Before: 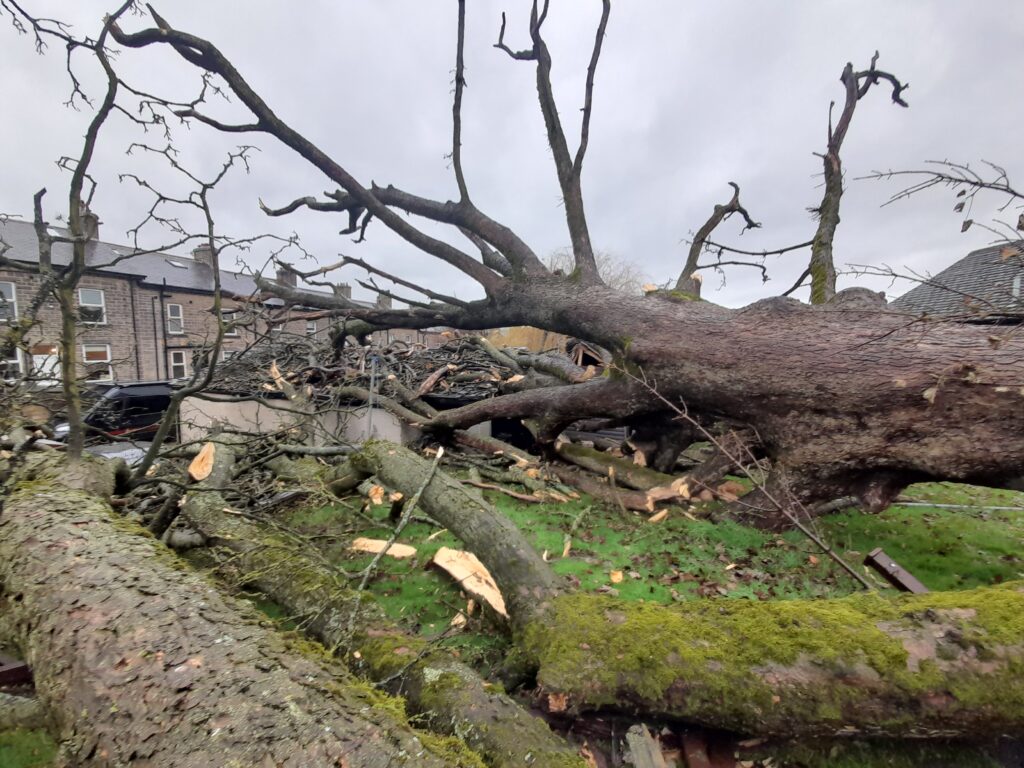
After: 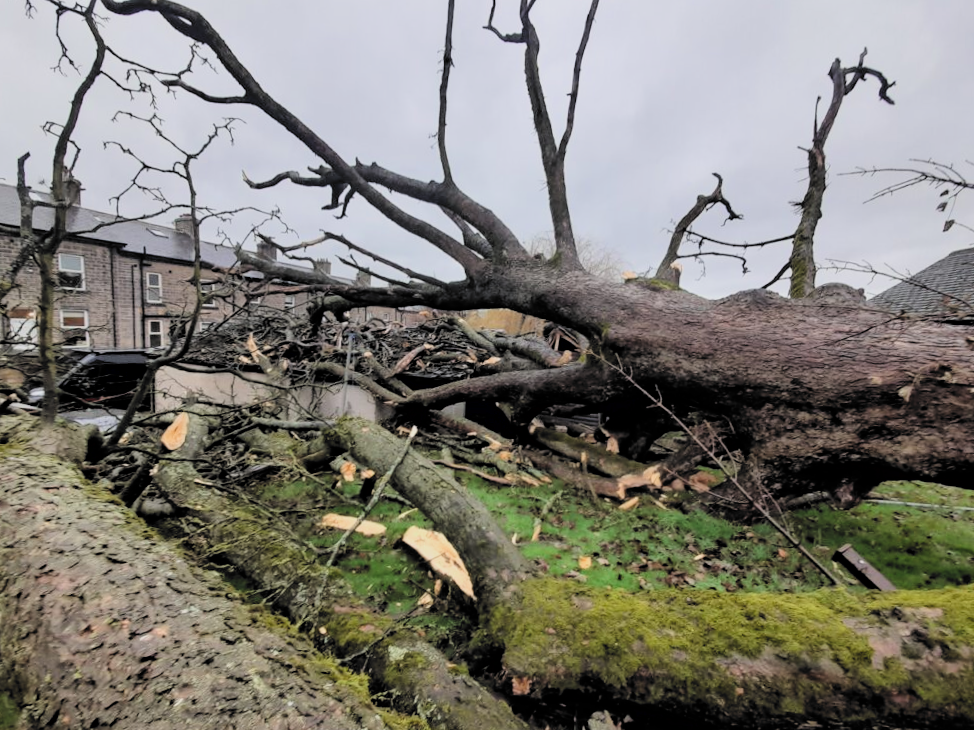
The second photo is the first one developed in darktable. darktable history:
filmic rgb: black relative exposure -5.14 EV, white relative exposure 3.97 EV, hardness 2.89, contrast 1.301, highlights saturation mix -31.27%, color science v6 (2022)
crop and rotate: angle -2.23°
